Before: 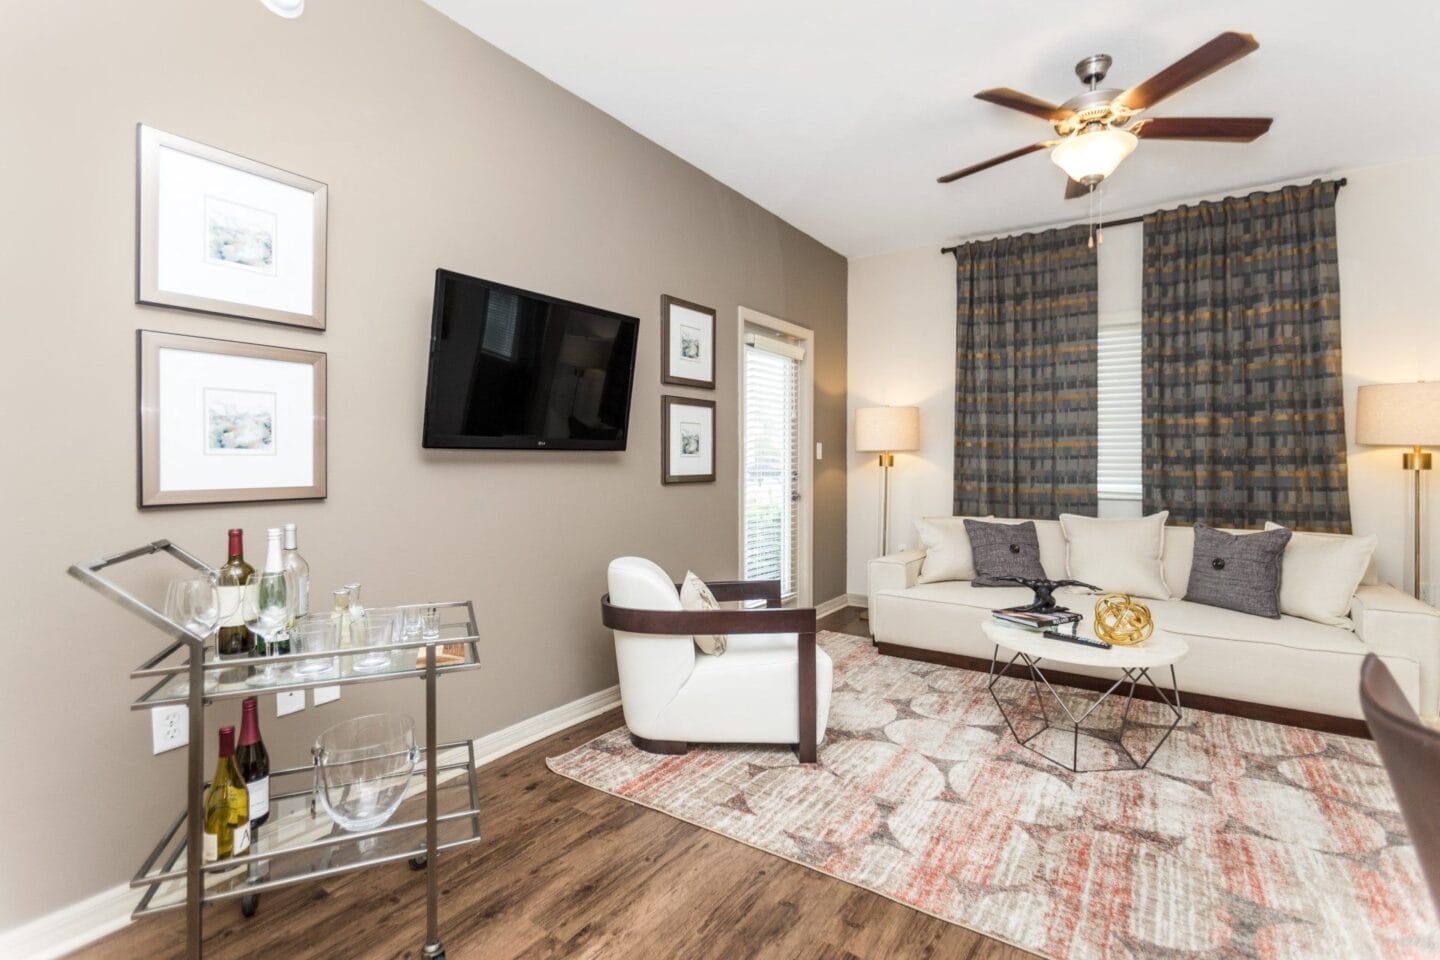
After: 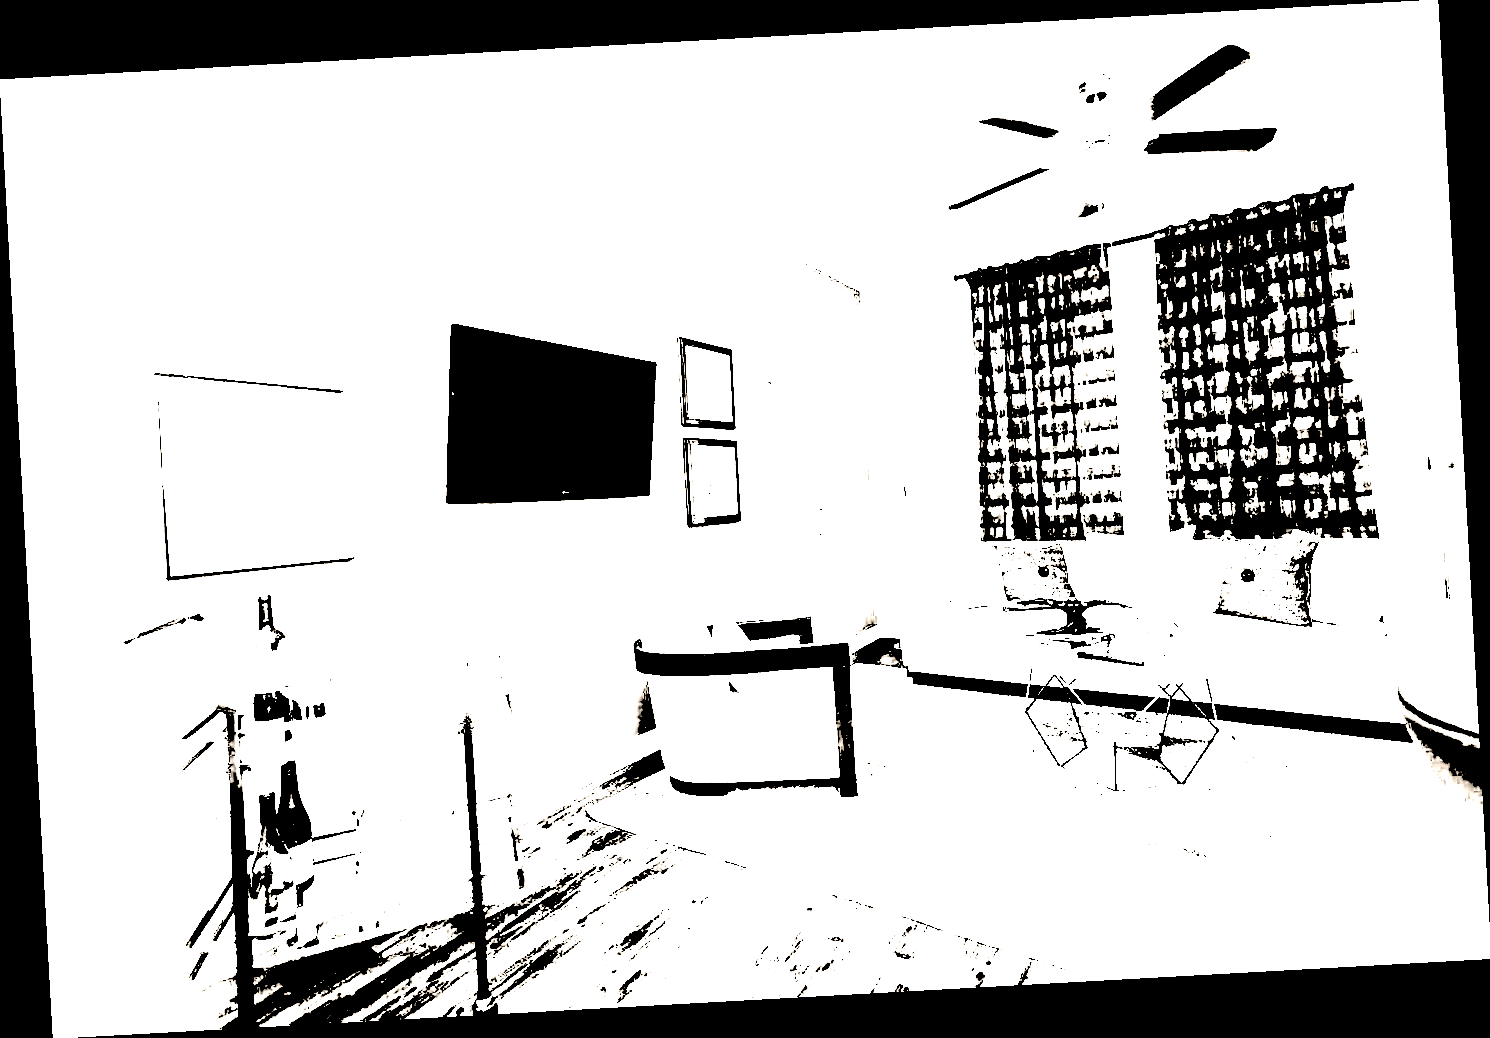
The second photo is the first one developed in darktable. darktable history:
exposure: black level correction 0.1, exposure 3 EV, compensate highlight preservation false
colorize: hue 34.49°, saturation 35.33%, source mix 100%, version 1
rotate and perspective: rotation -3.18°, automatic cropping off
